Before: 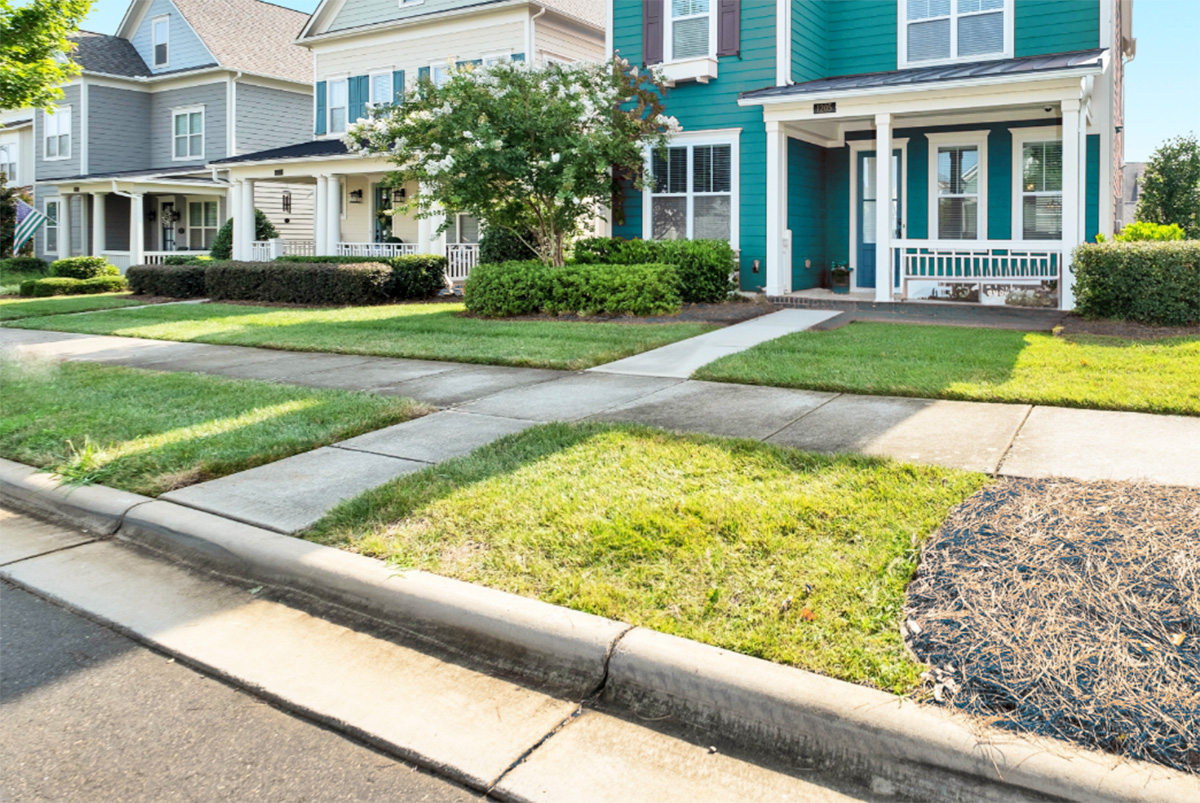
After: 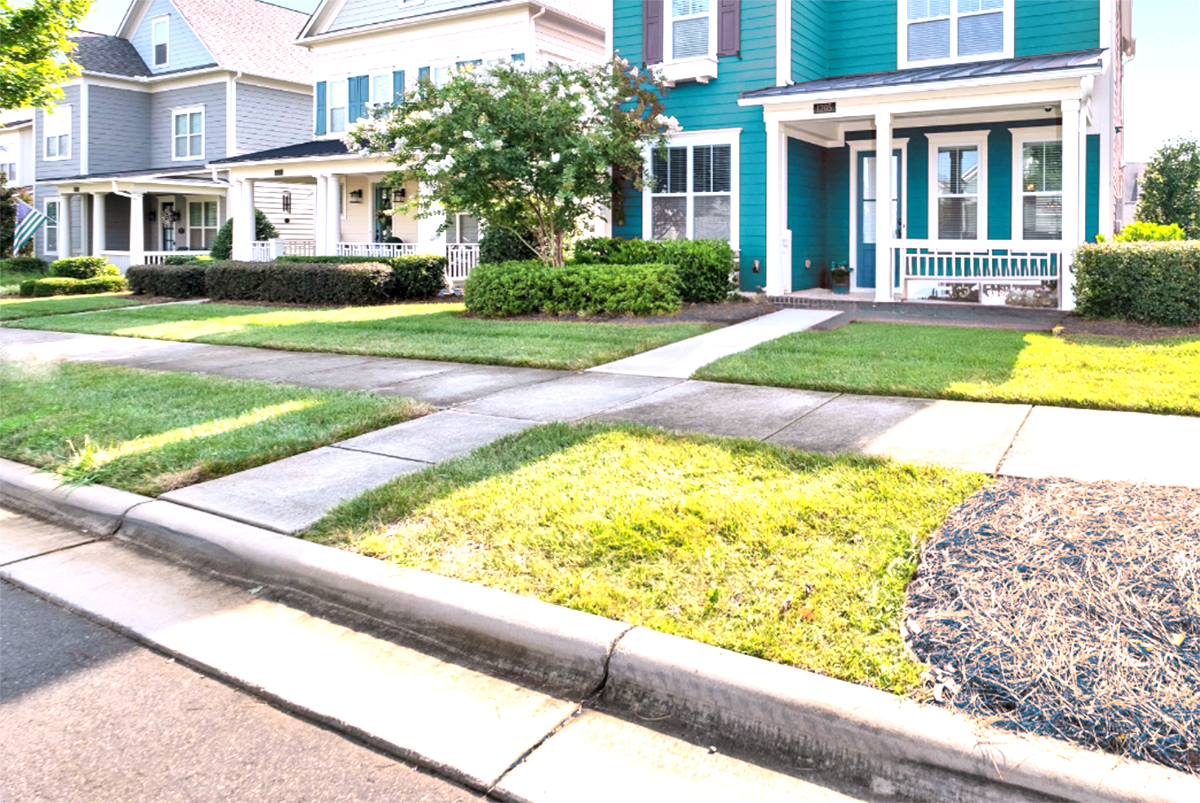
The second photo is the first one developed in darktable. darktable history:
exposure: black level correction 0, exposure 0.5 EV, compensate exposure bias true, compensate highlight preservation false
white balance: red 1.05, blue 1.072
